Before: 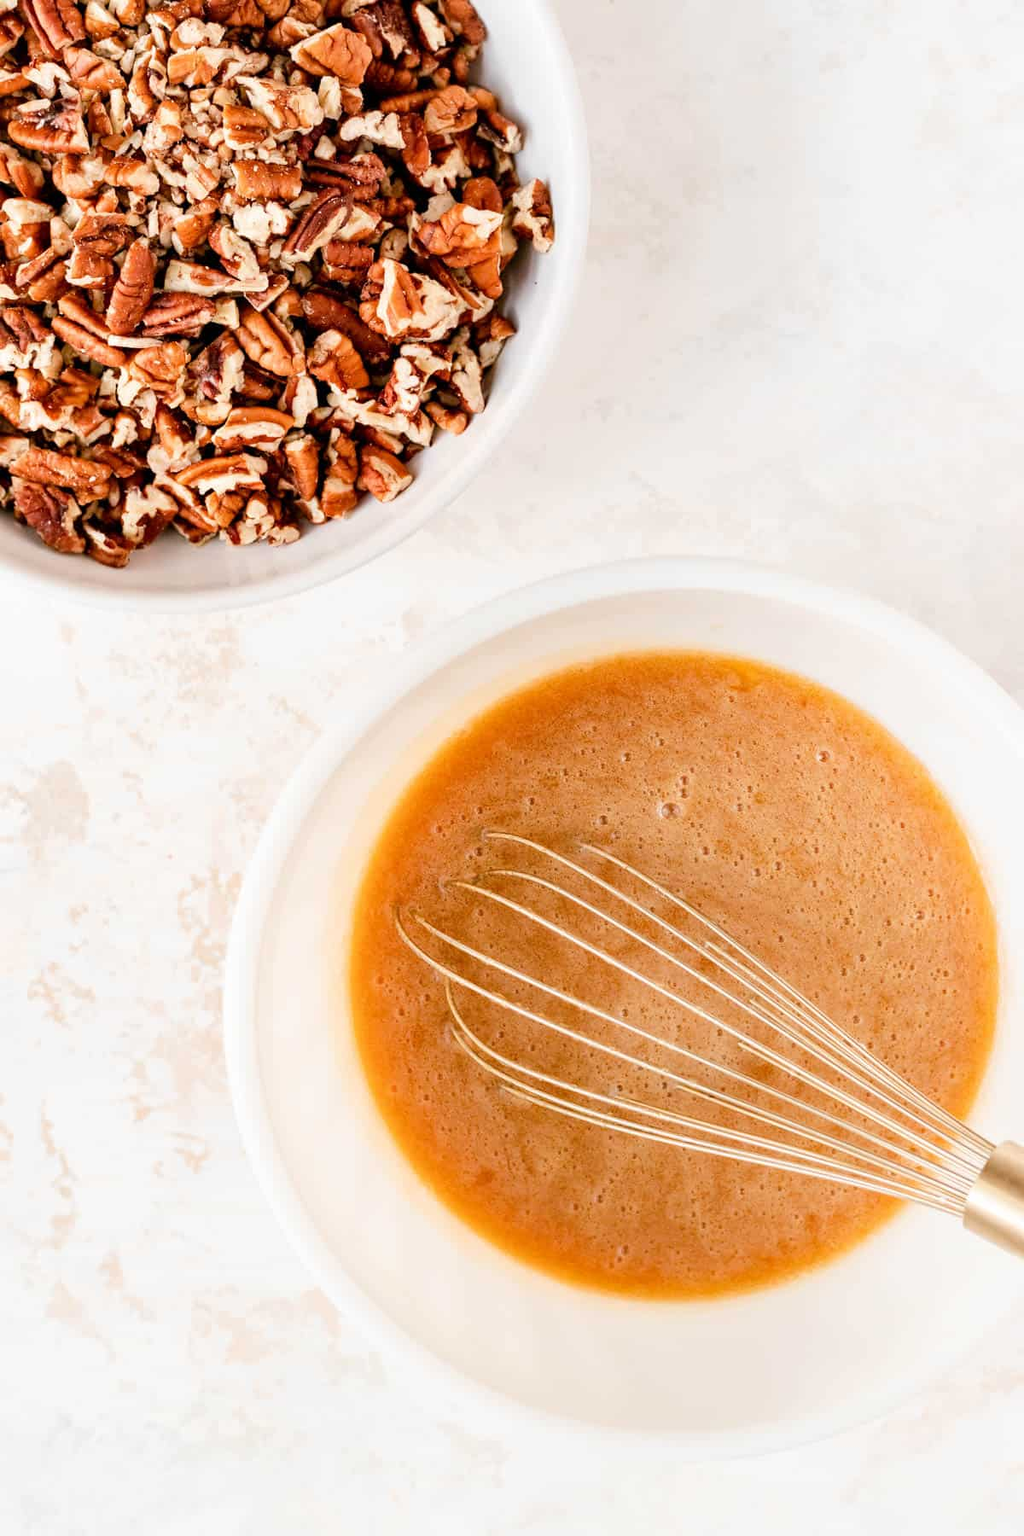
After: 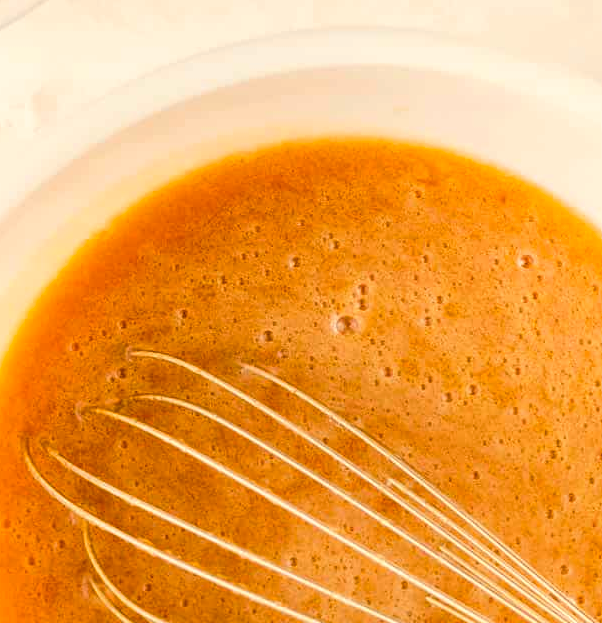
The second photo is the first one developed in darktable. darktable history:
contrast brightness saturation: contrast 0.05
white balance: red 1.045, blue 0.932
crop: left 36.607%, top 34.735%, right 13.146%, bottom 30.611%
color balance rgb: perceptual saturation grading › global saturation 20%, global vibrance 20%
